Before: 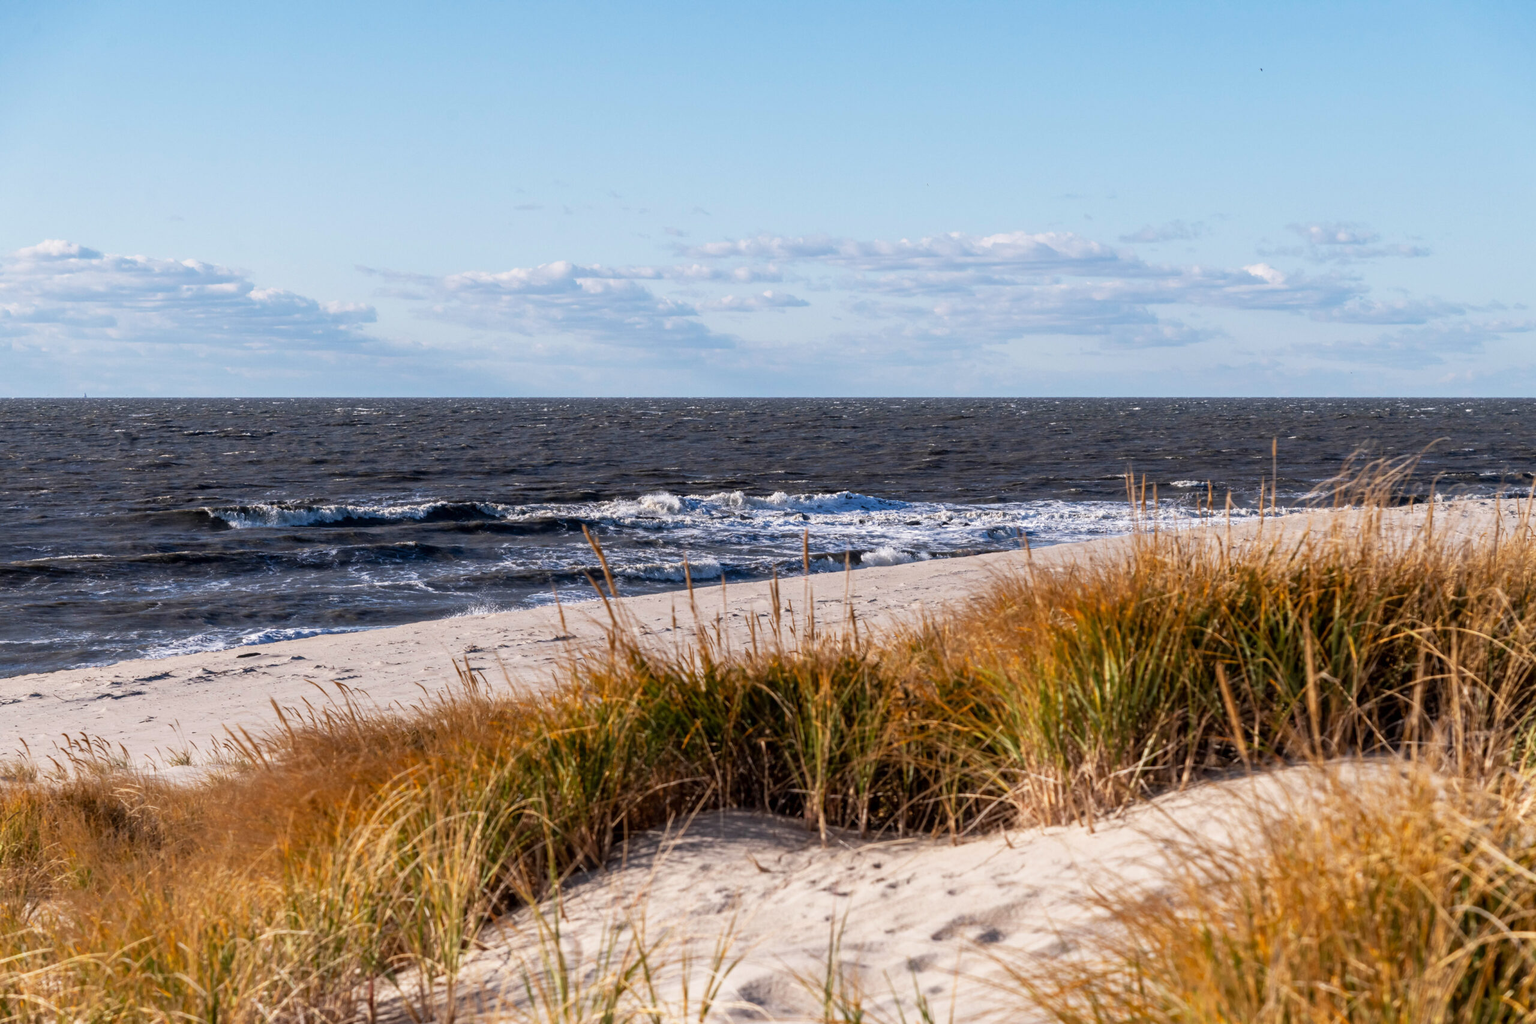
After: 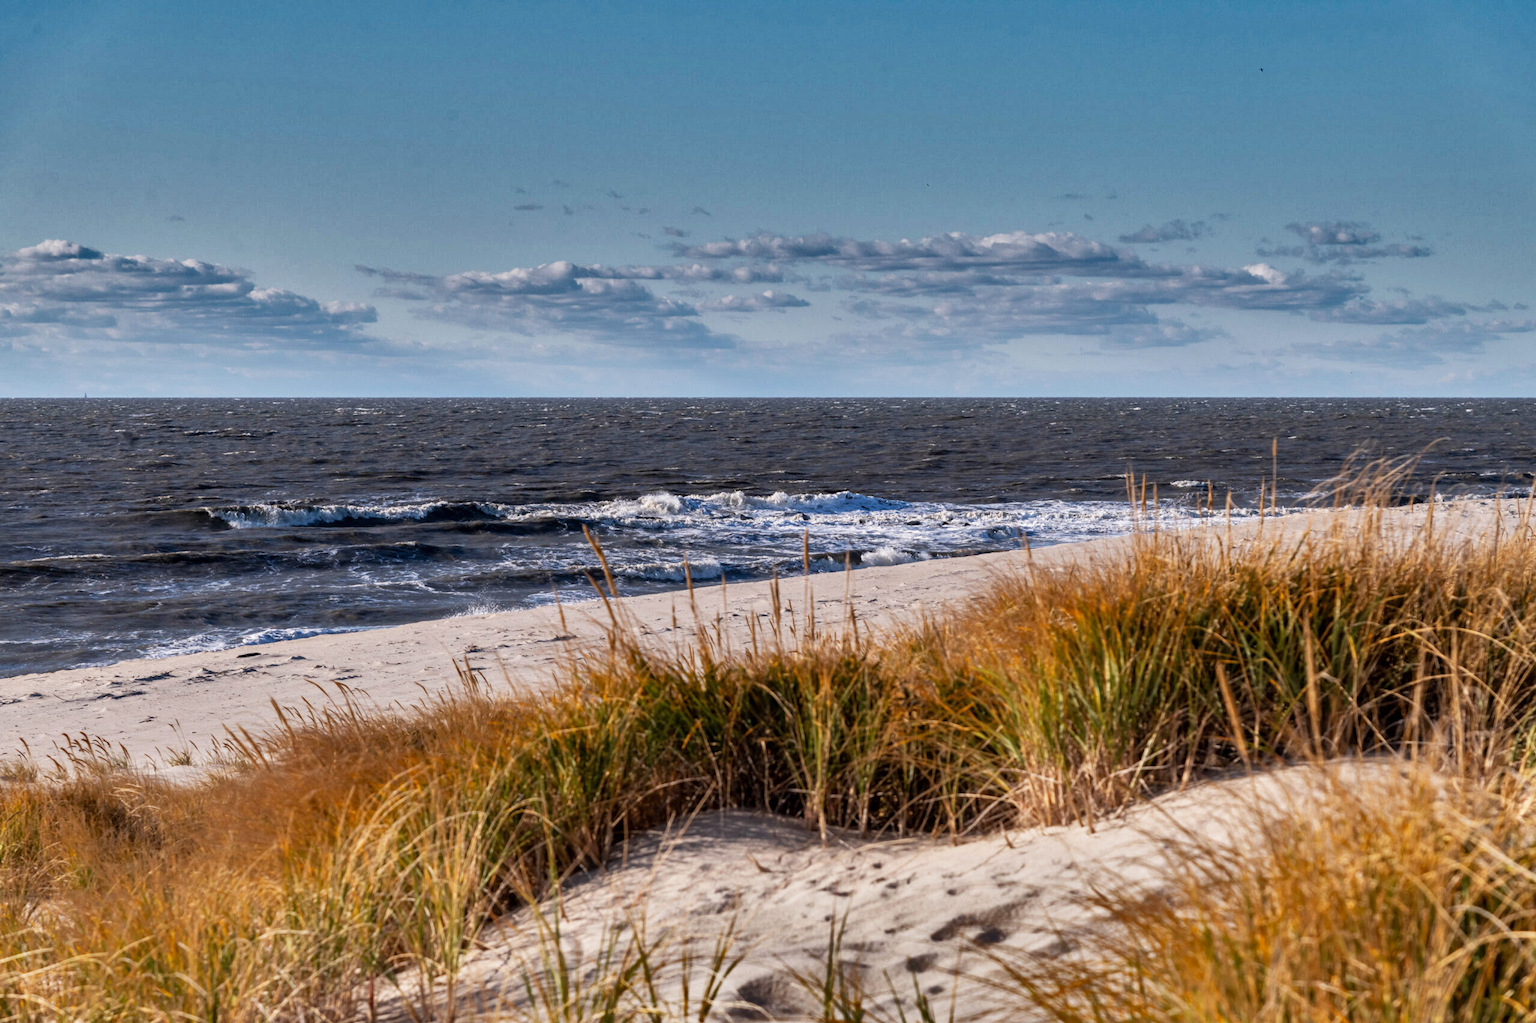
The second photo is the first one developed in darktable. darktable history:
shadows and highlights: shadows 20.91, highlights -82.73, soften with gaussian
exposure: compensate highlight preservation false
